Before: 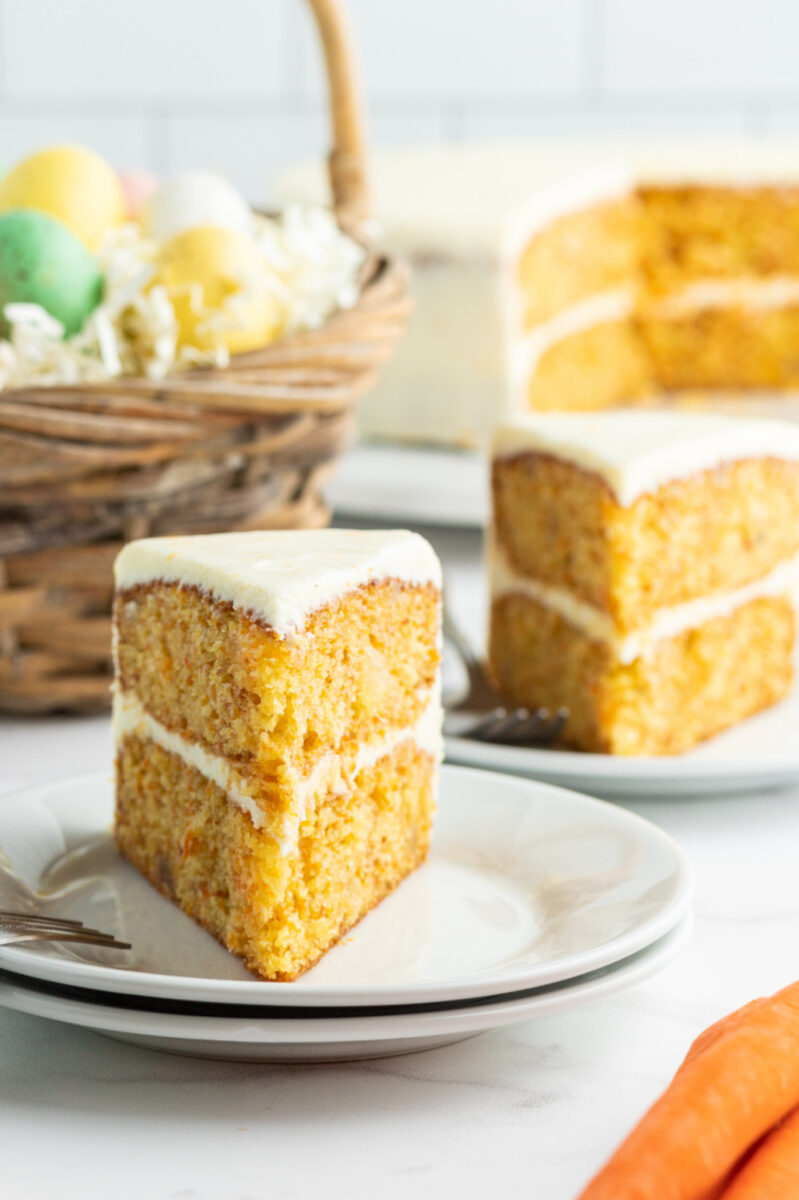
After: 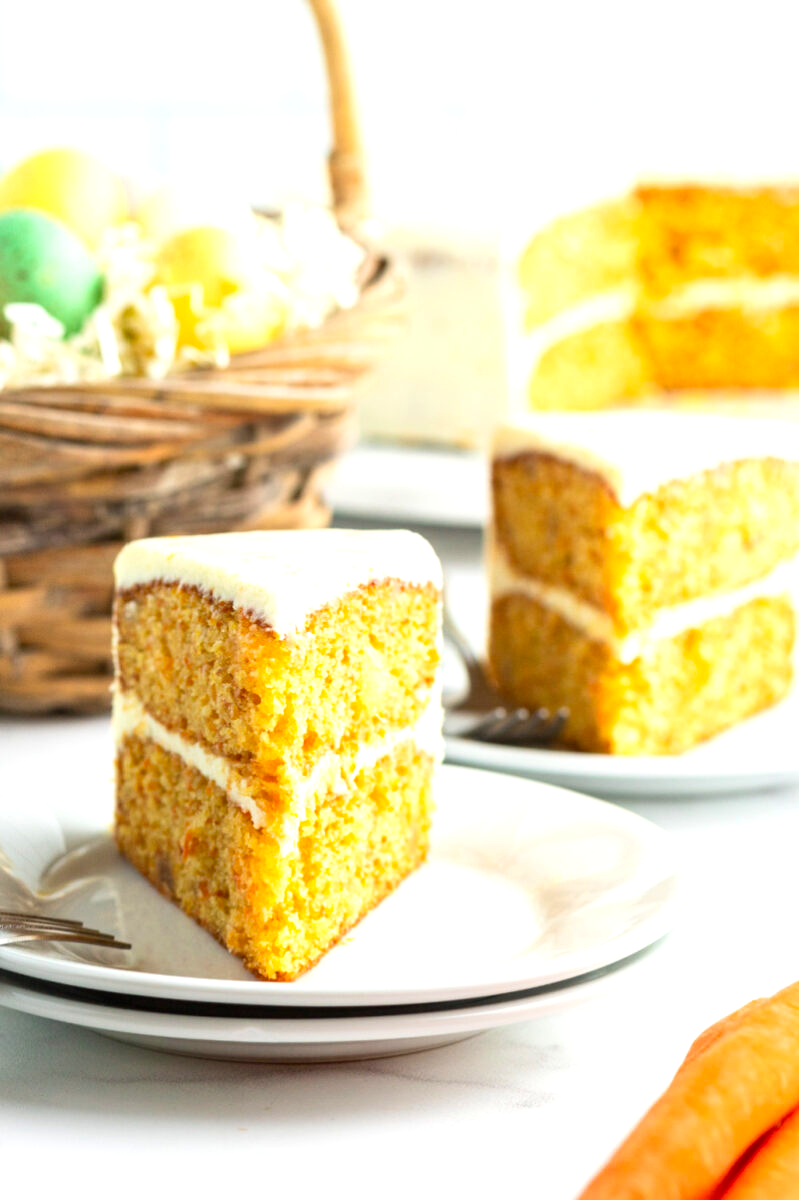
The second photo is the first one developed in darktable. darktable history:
exposure: exposure 0.498 EV, compensate highlight preservation false
contrast brightness saturation: contrast 0.082, saturation 0.2
